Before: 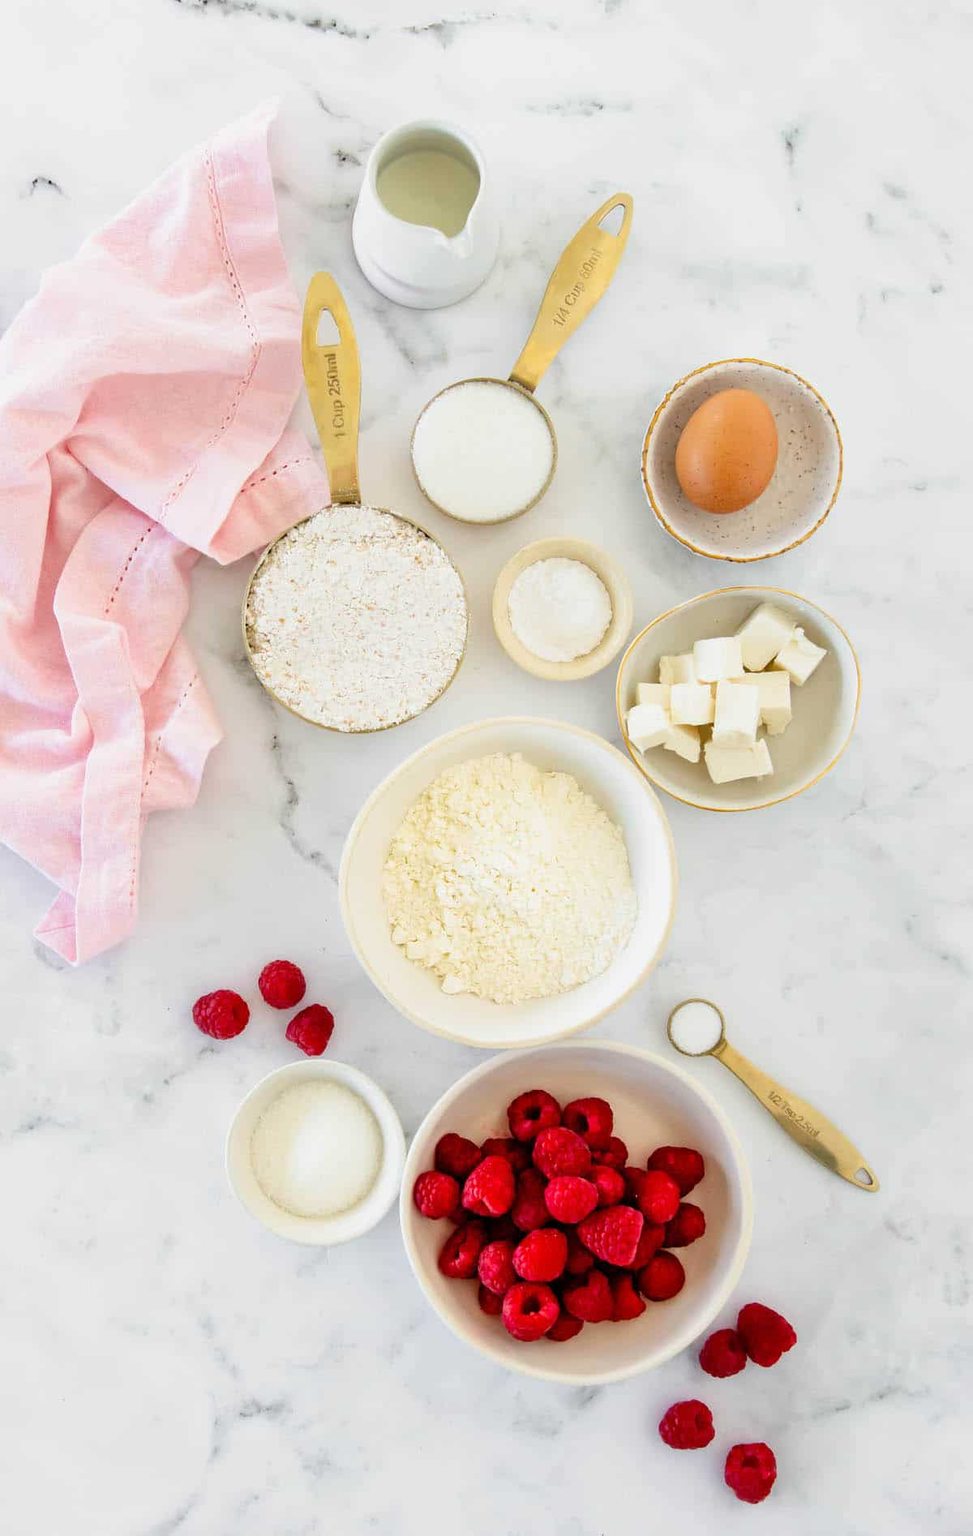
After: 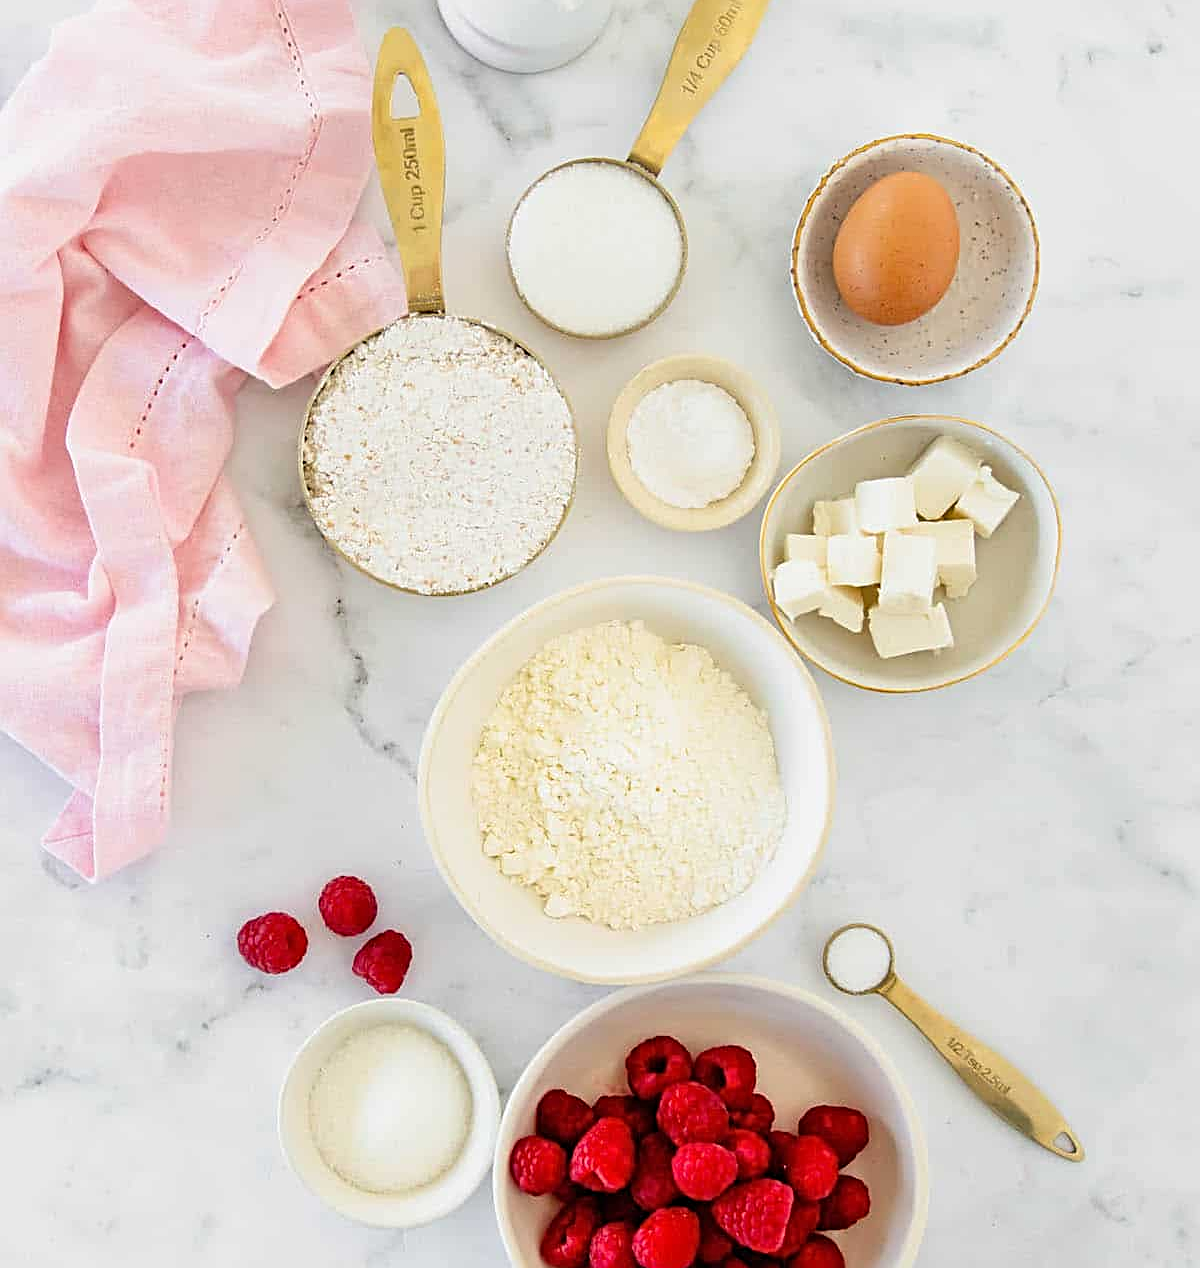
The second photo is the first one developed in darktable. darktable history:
crop: top 16.275%, bottom 16.731%
sharpen: radius 2.551, amount 0.636
